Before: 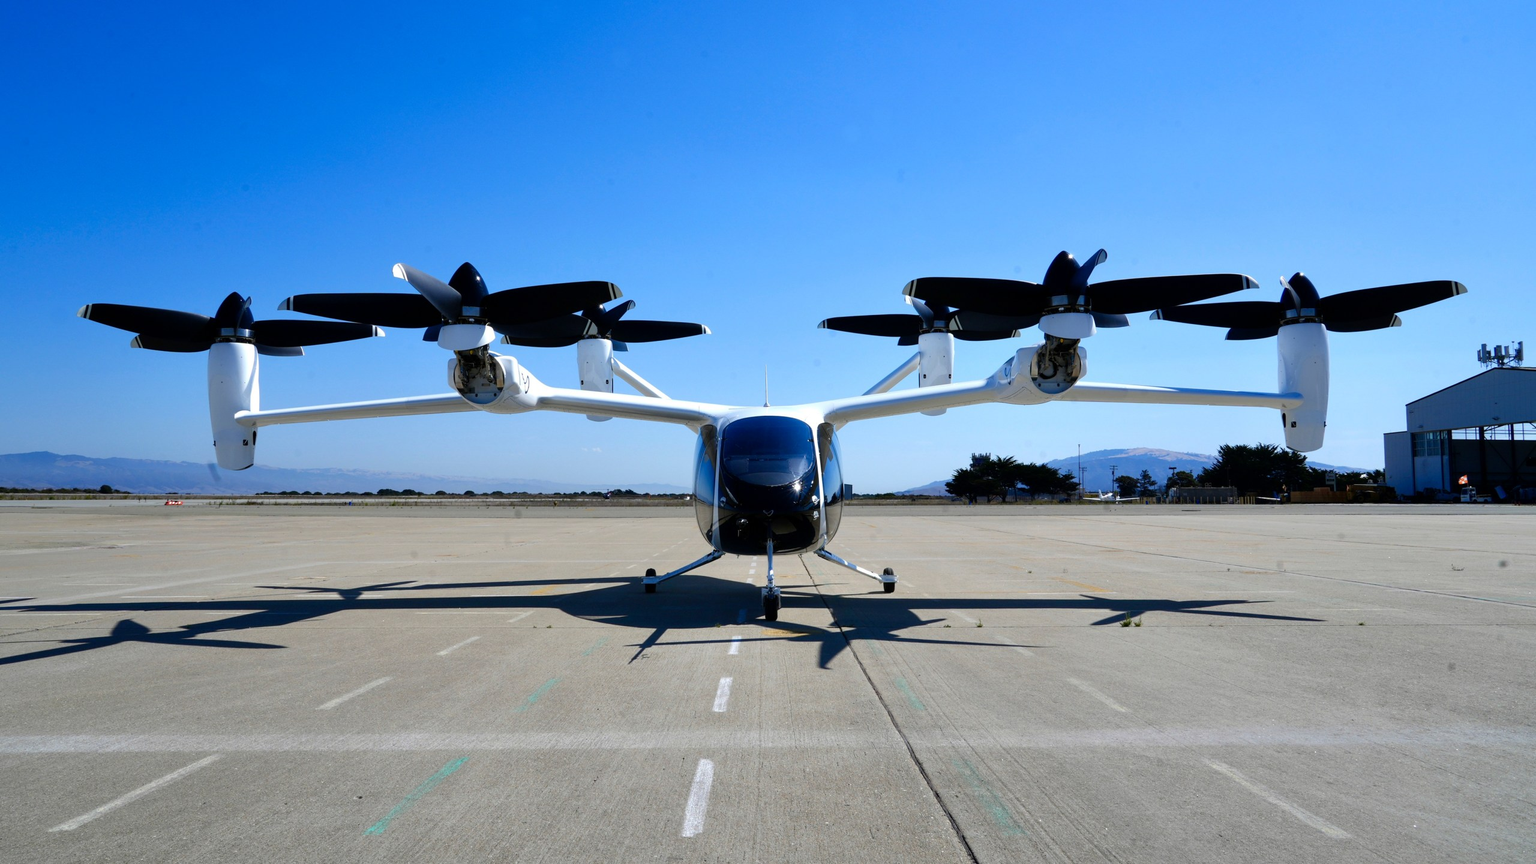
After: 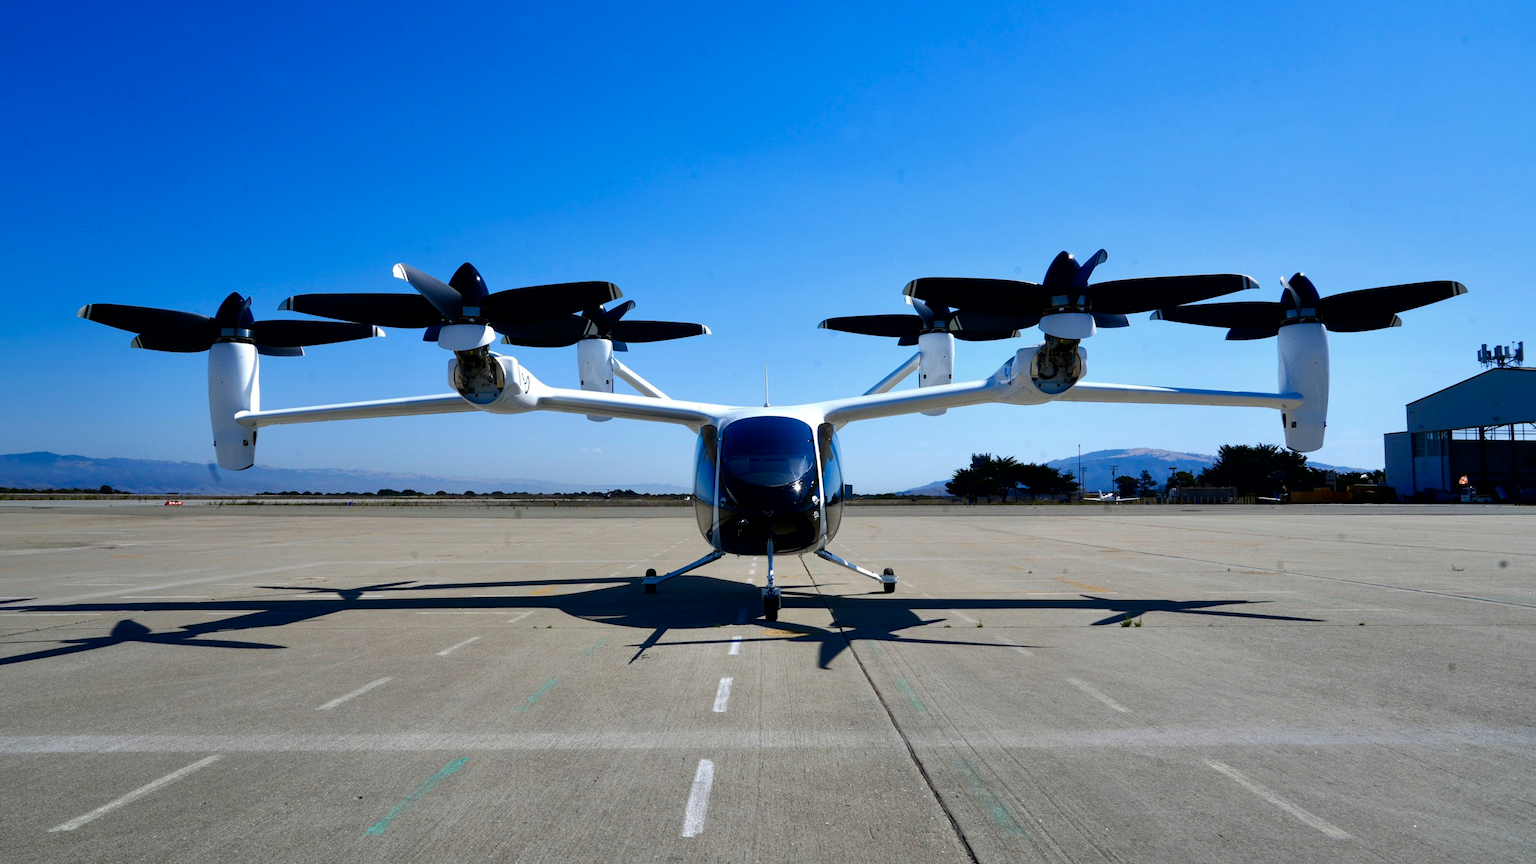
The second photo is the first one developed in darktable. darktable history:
contrast brightness saturation: contrast 0.069, brightness -0.127, saturation 0.062
